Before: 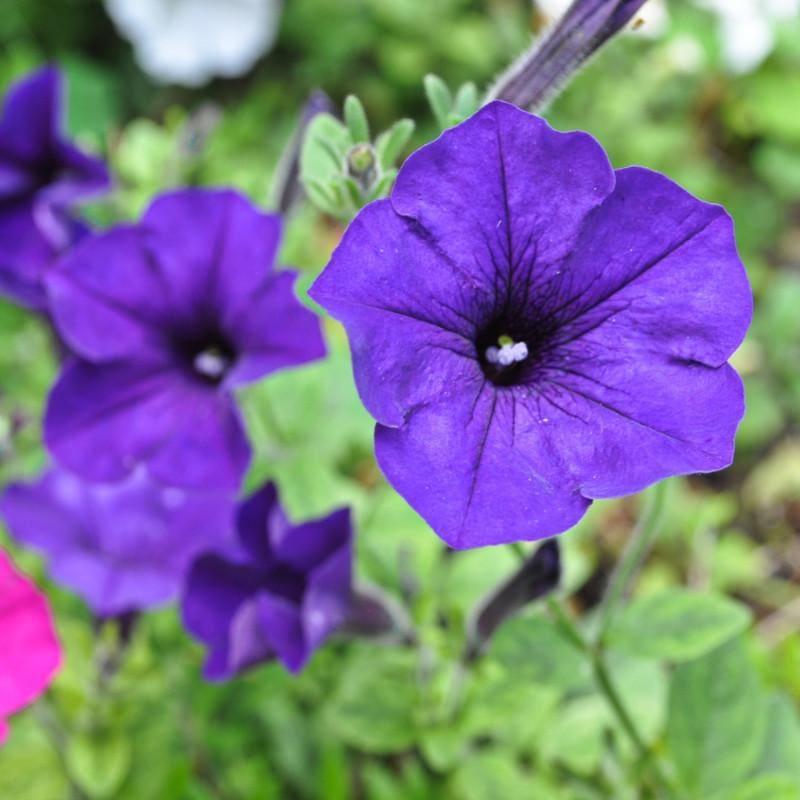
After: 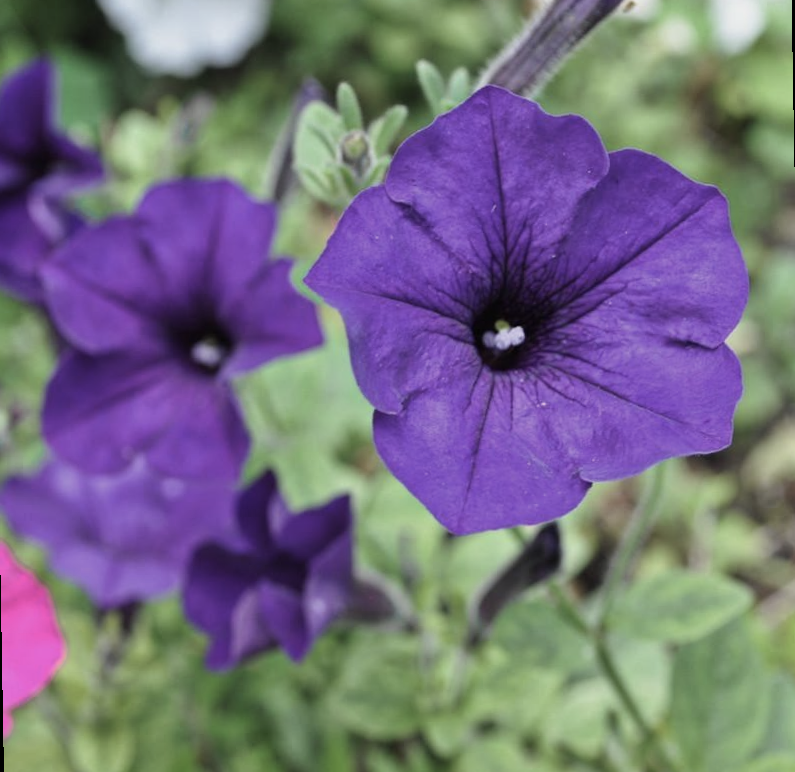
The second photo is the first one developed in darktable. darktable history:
exposure: exposure -0.242 EV, compensate highlight preservation false
rotate and perspective: rotation -1°, crop left 0.011, crop right 0.989, crop top 0.025, crop bottom 0.975
color zones: curves: ch0 [(0, 0.559) (0.153, 0.551) (0.229, 0.5) (0.429, 0.5) (0.571, 0.5) (0.714, 0.5) (0.857, 0.5) (1, 0.559)]; ch1 [(0, 0.417) (0.112, 0.336) (0.213, 0.26) (0.429, 0.34) (0.571, 0.35) (0.683, 0.331) (0.857, 0.344) (1, 0.417)]
